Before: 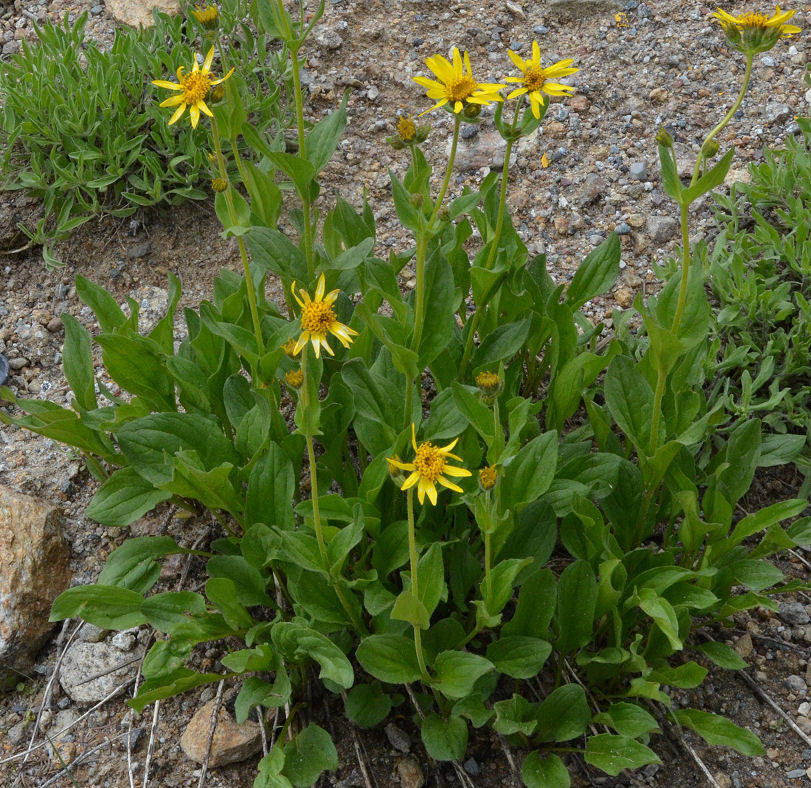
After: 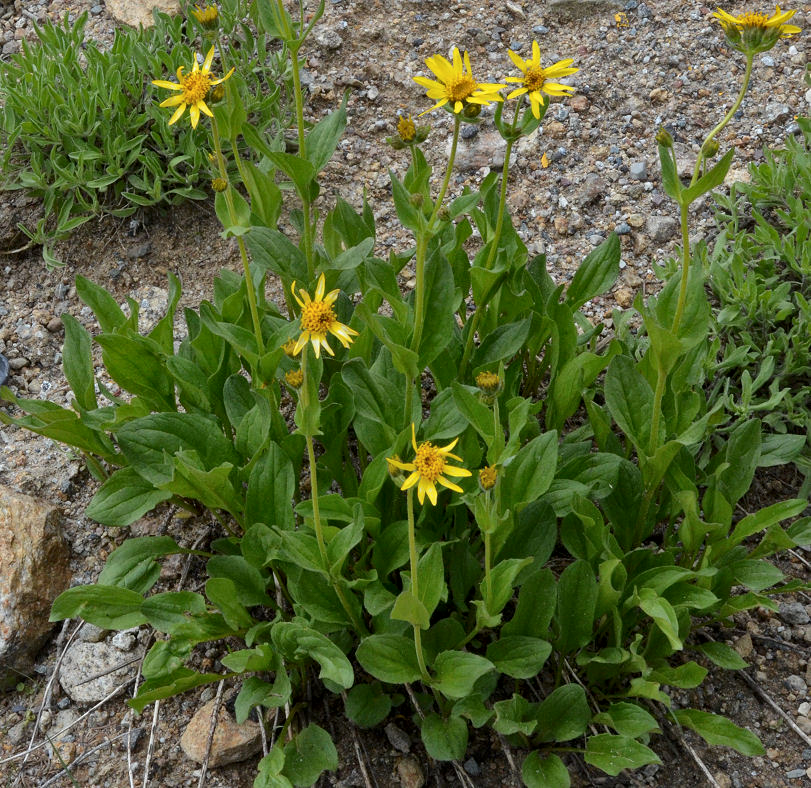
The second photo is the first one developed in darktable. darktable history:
local contrast: mode bilateral grid, contrast 20, coarseness 51, detail 130%, midtone range 0.2
